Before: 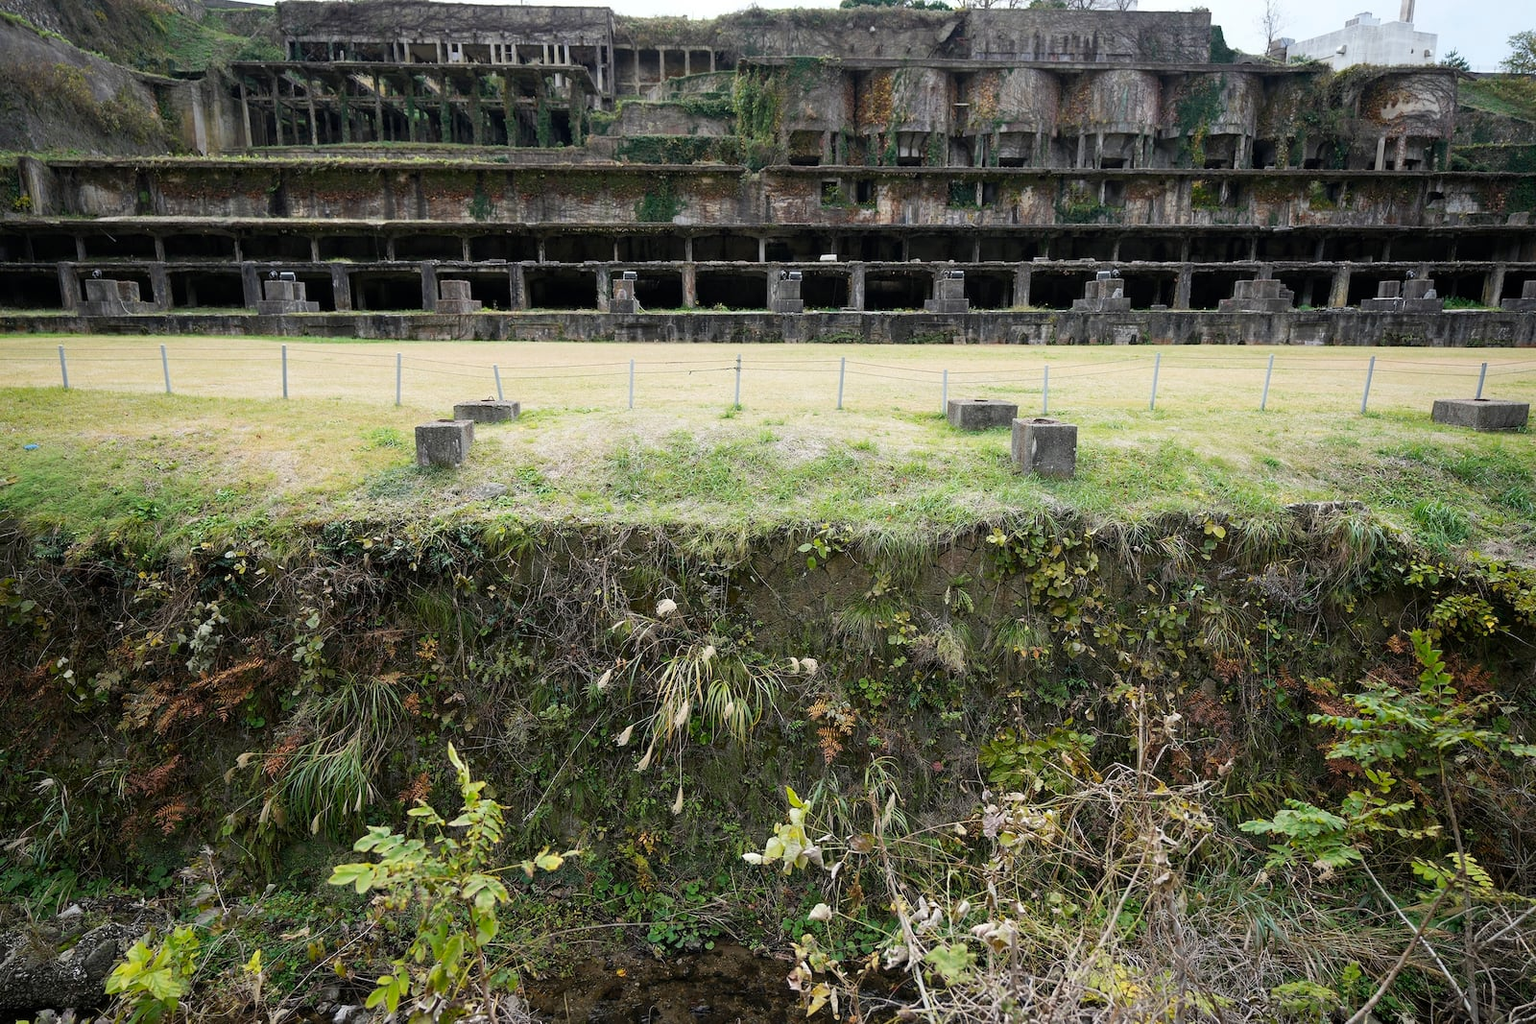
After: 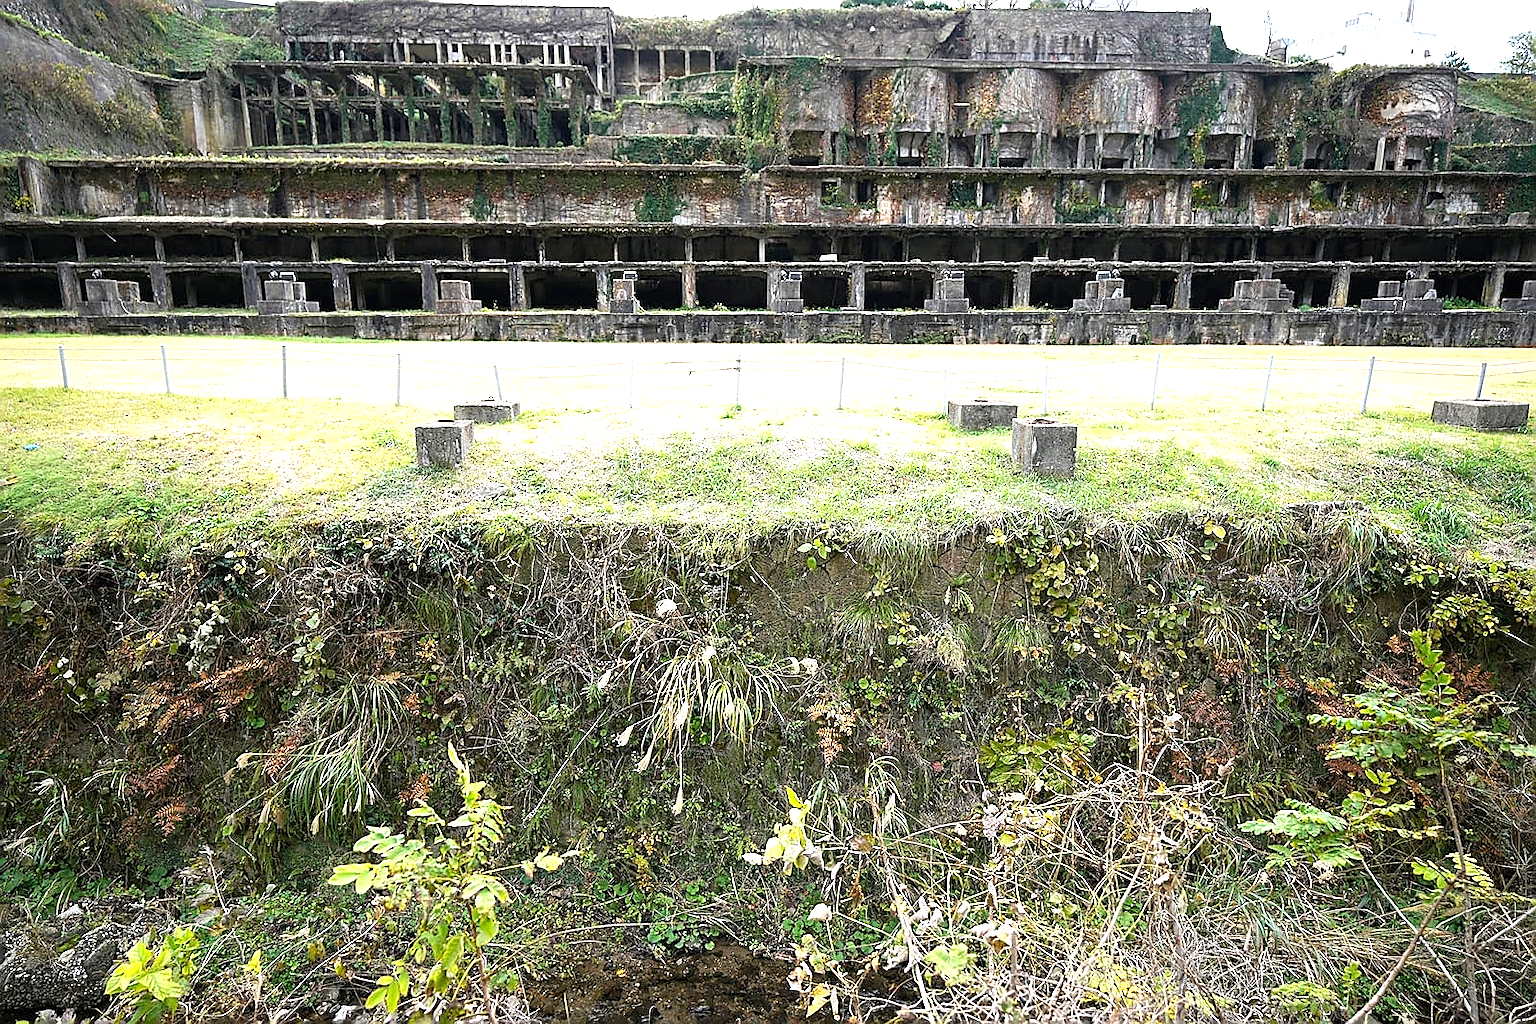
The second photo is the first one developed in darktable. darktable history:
exposure: black level correction 0, exposure 1.104 EV, compensate highlight preservation false
sharpen: radius 1.356, amount 1.24, threshold 0.817
